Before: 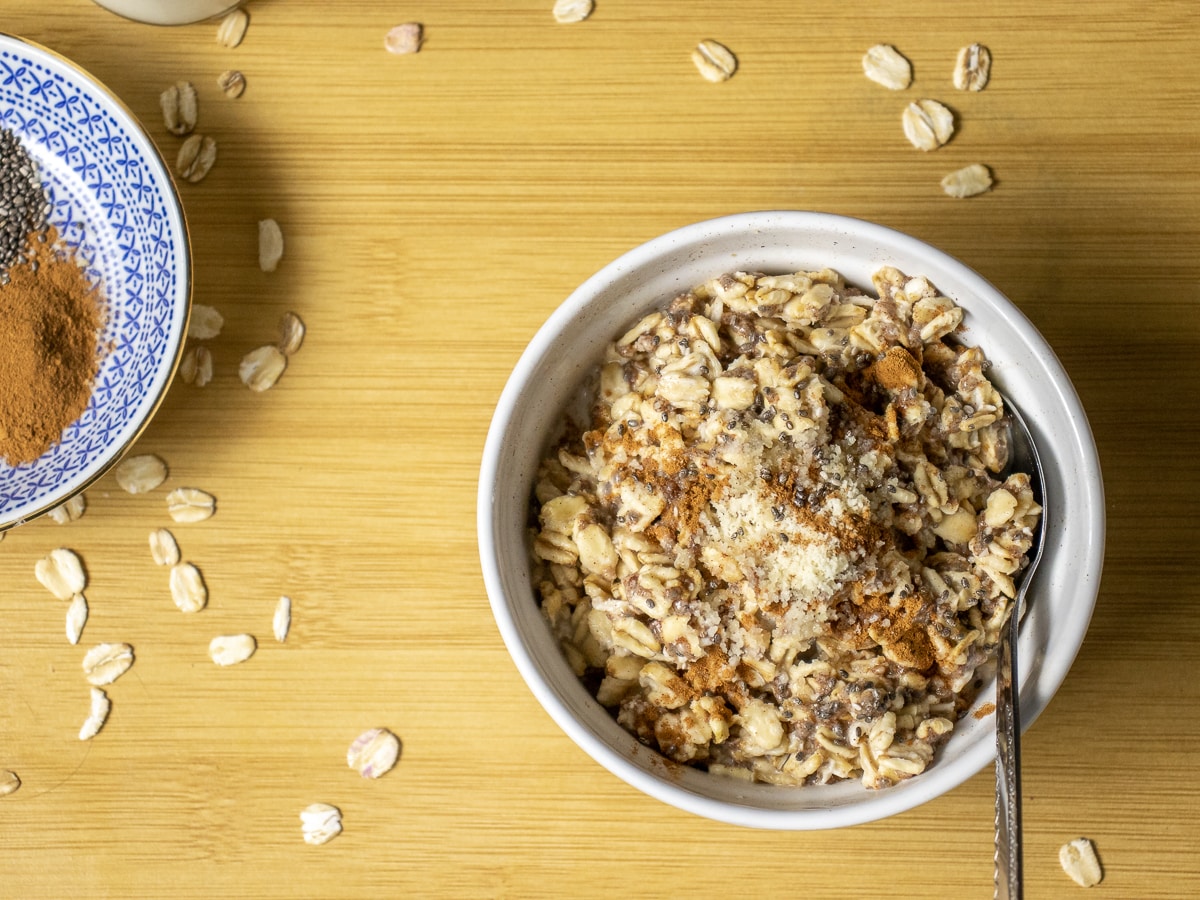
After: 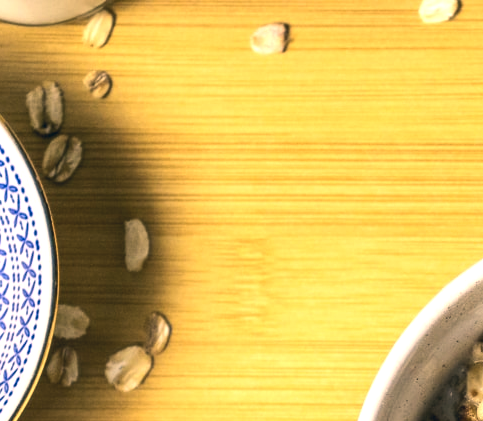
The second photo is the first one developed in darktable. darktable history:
crop and rotate: left 11.217%, top 0.103%, right 48.512%, bottom 53.114%
tone equalizer: -8 EV -0.742 EV, -7 EV -0.718 EV, -6 EV -0.595 EV, -5 EV -0.396 EV, -3 EV 0.403 EV, -2 EV 0.6 EV, -1 EV 0.689 EV, +0 EV 0.726 EV, edges refinement/feathering 500, mask exposure compensation -1.57 EV, preserve details no
color correction: highlights a* 10.32, highlights b* 14.46, shadows a* -10.25, shadows b* -14.87
